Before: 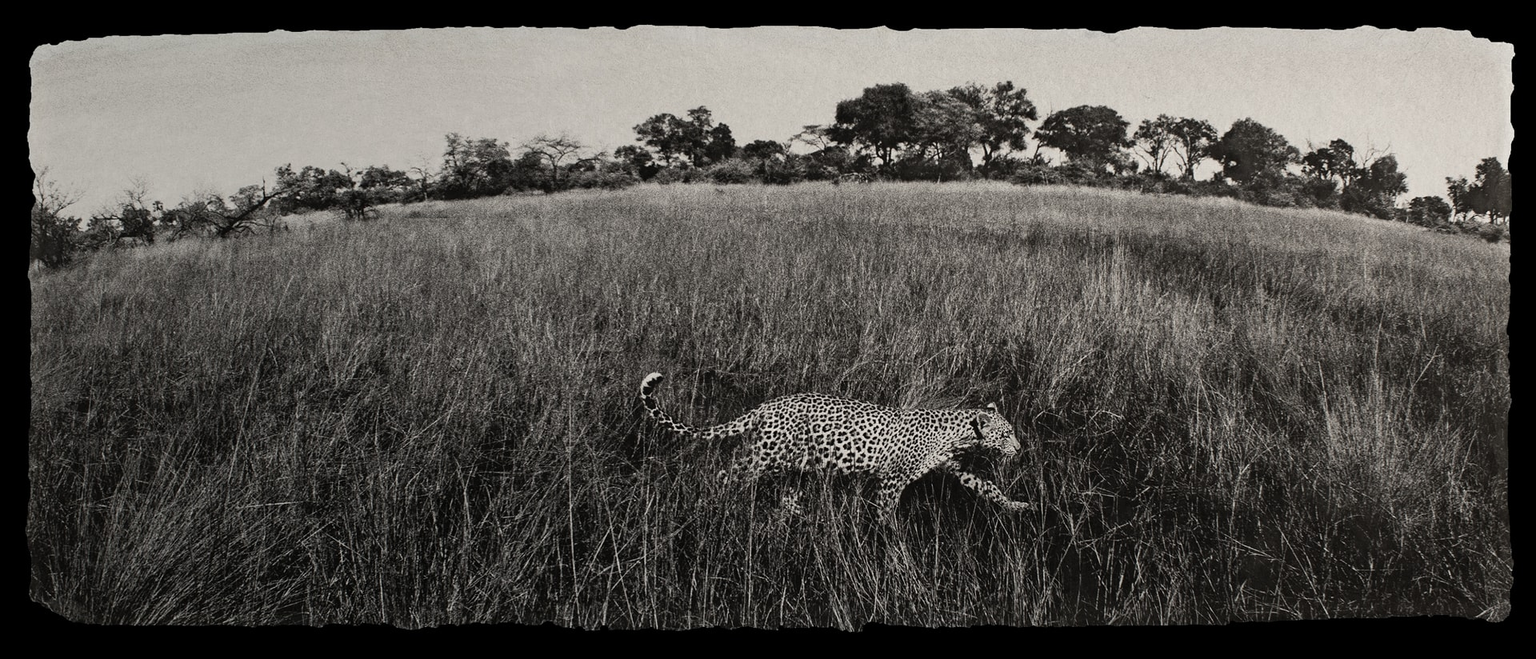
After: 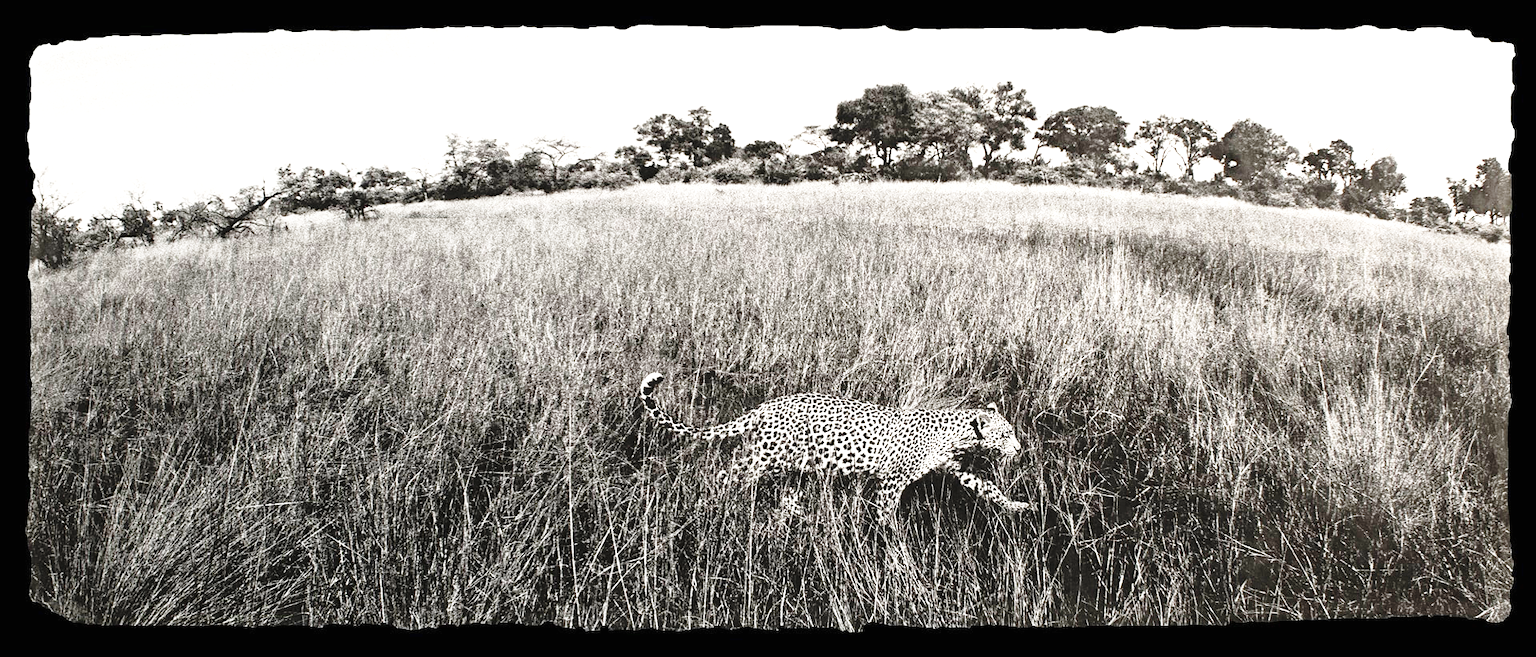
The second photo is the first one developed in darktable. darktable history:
exposure: black level correction 0, exposure 1.45 EV, compensate exposure bias true, compensate highlight preservation false
crop: top 0.05%, bottom 0.098%
base curve: curves: ch0 [(0, 0) (0.028, 0.03) (0.121, 0.232) (0.46, 0.748) (0.859, 0.968) (1, 1)], preserve colors none
